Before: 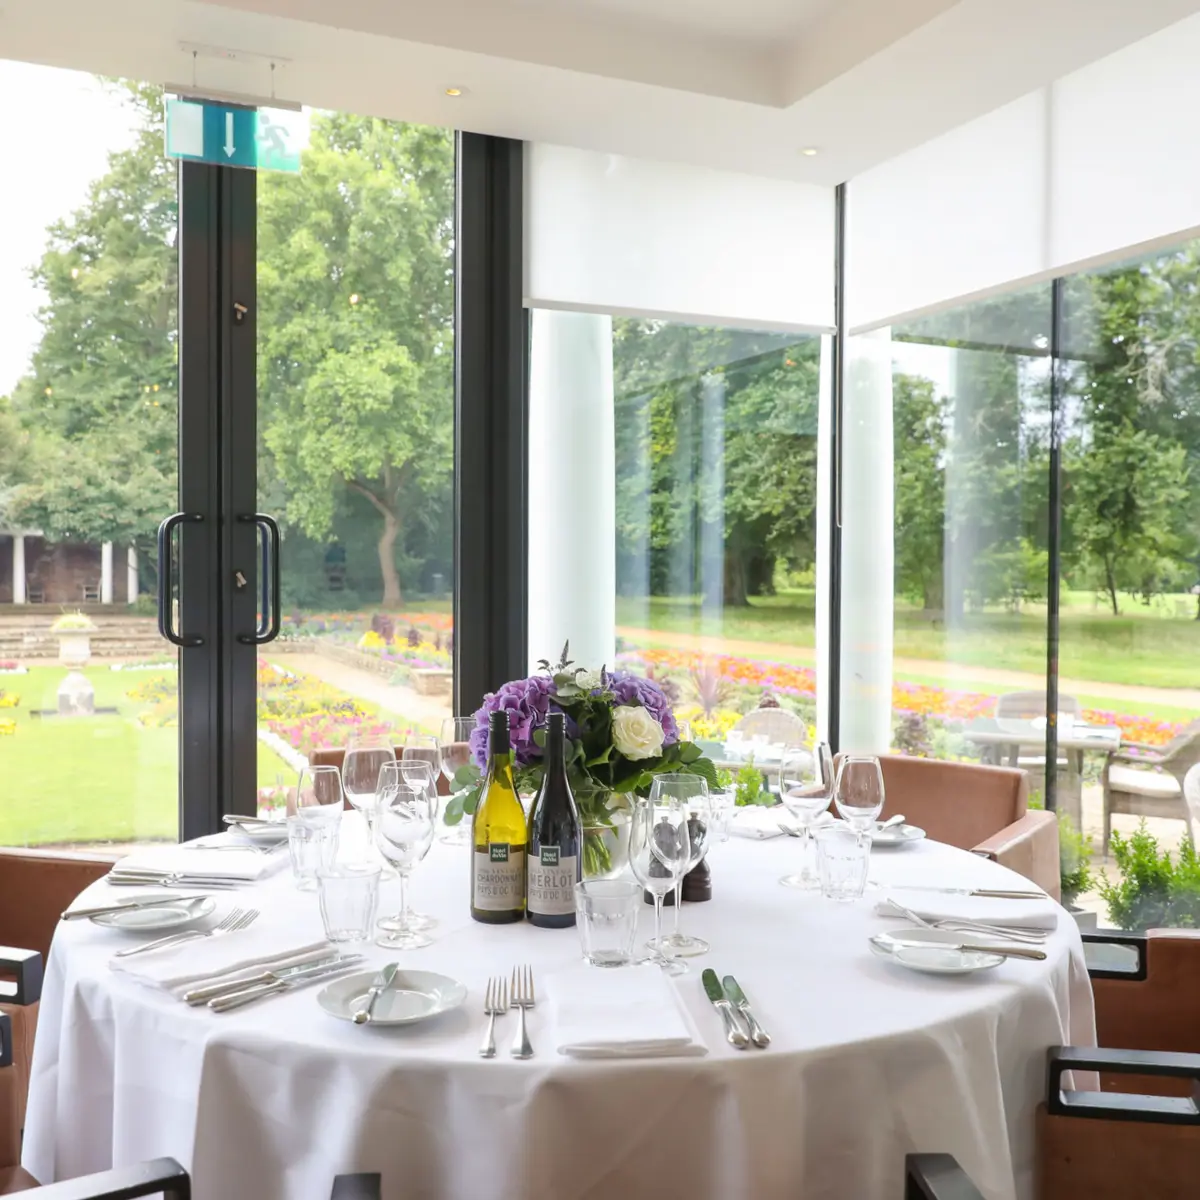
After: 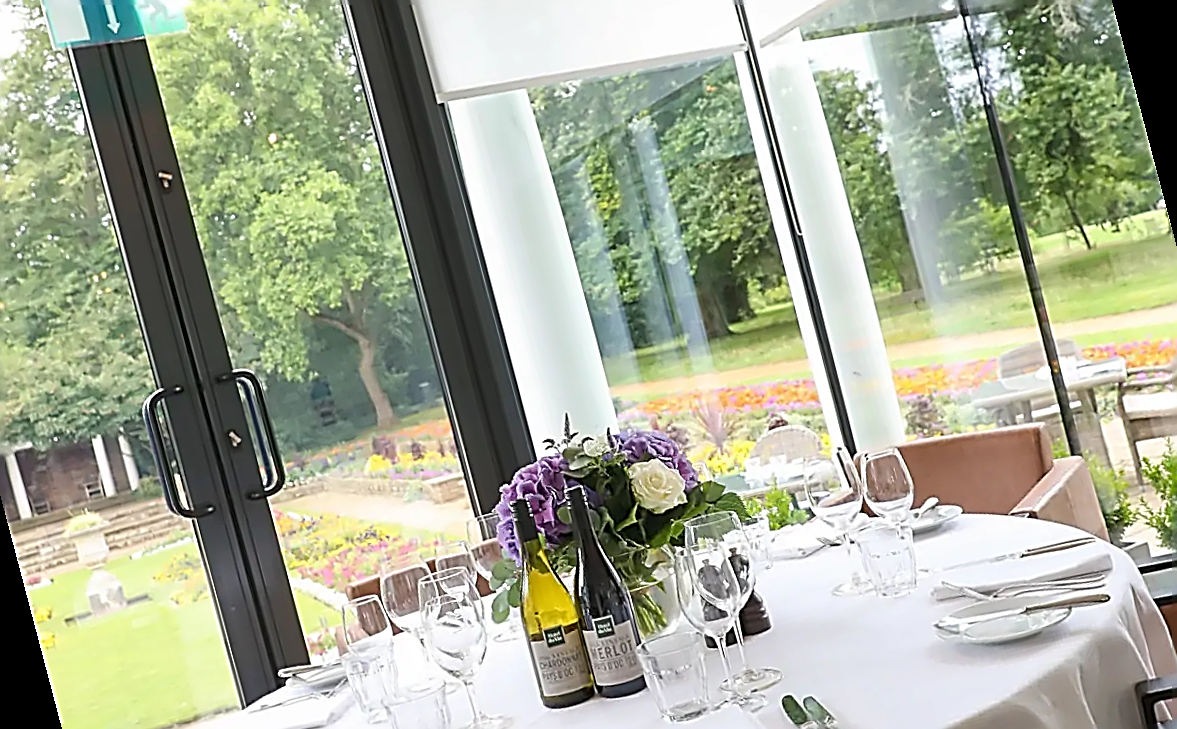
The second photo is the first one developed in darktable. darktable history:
rotate and perspective: rotation -14.8°, crop left 0.1, crop right 0.903, crop top 0.25, crop bottom 0.748
sharpen: amount 2
